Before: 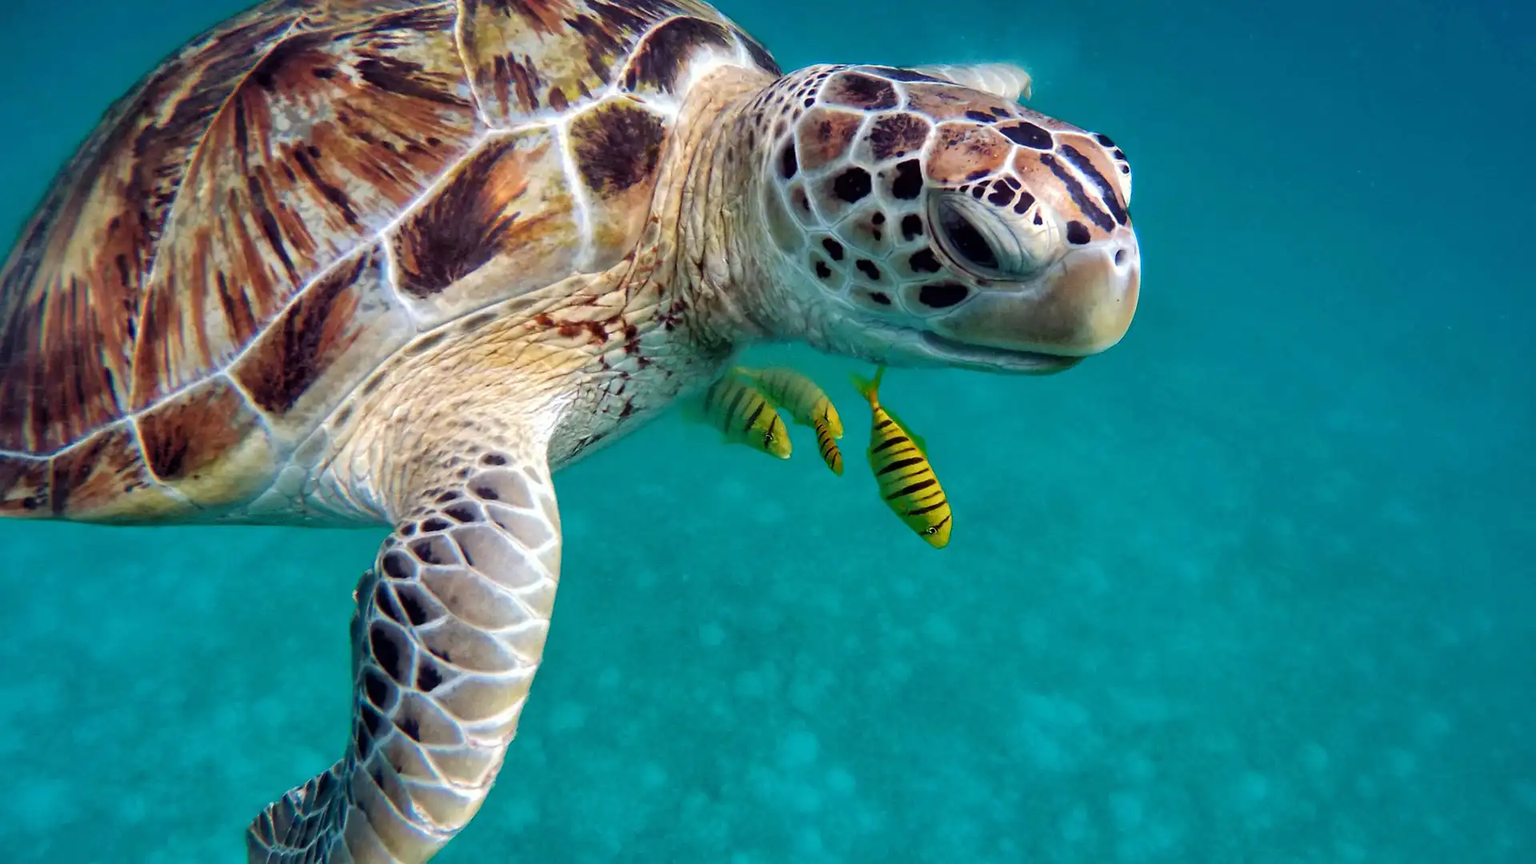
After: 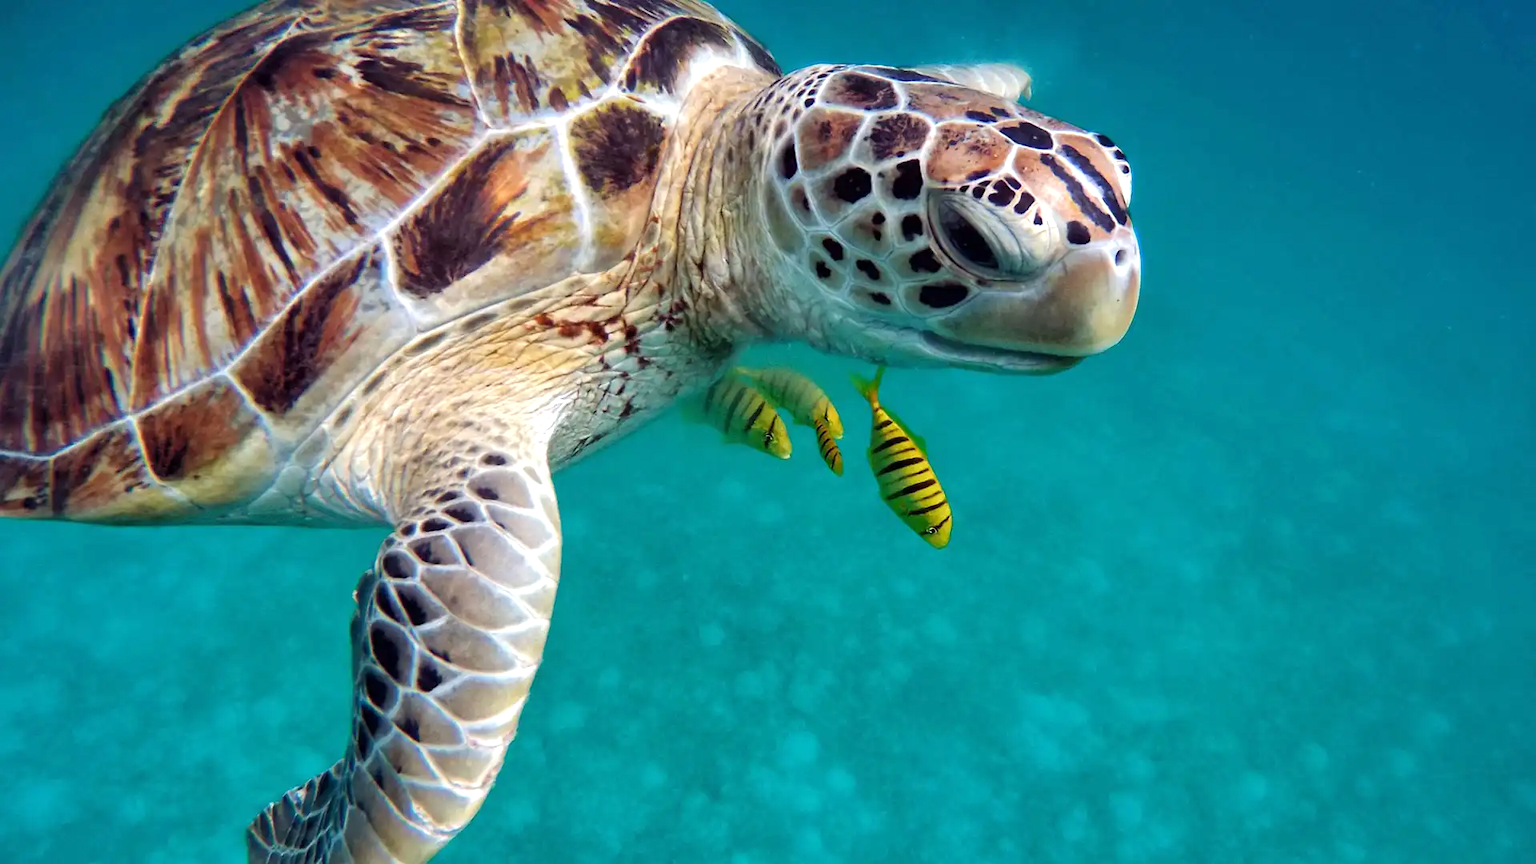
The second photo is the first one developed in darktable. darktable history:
exposure: exposure 0.212 EV, compensate exposure bias true, compensate highlight preservation false
